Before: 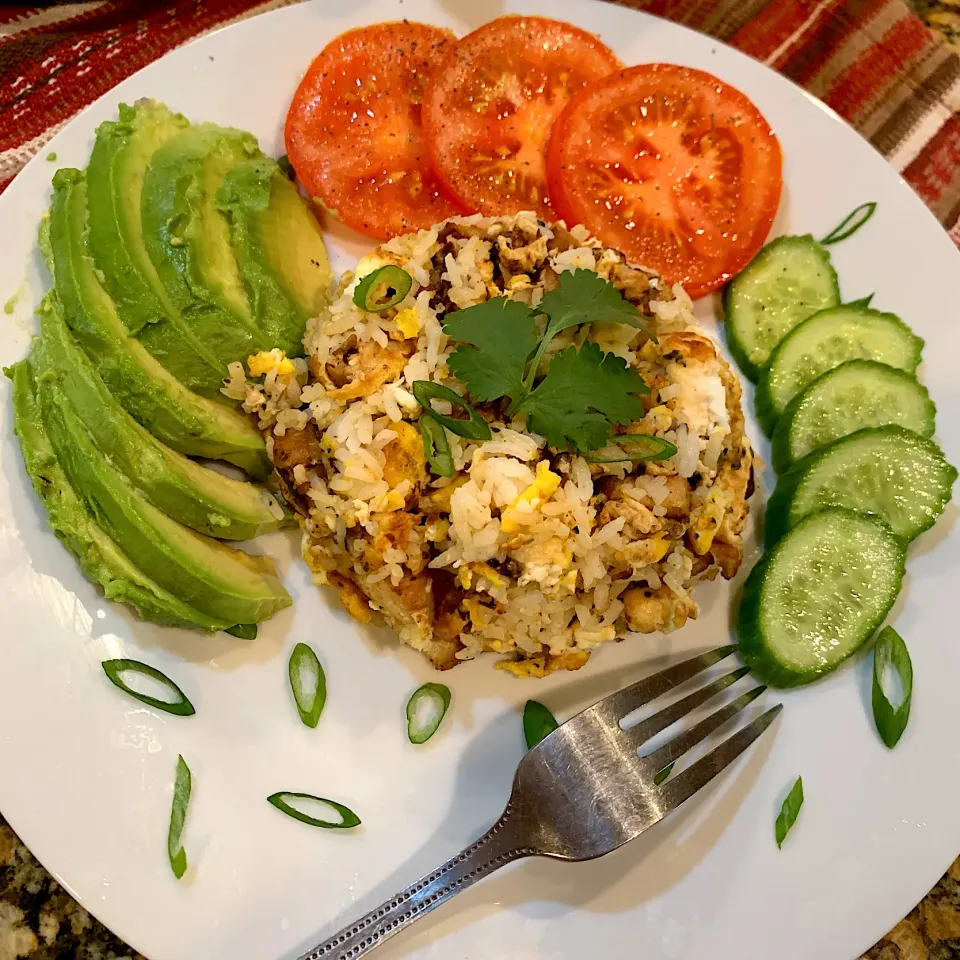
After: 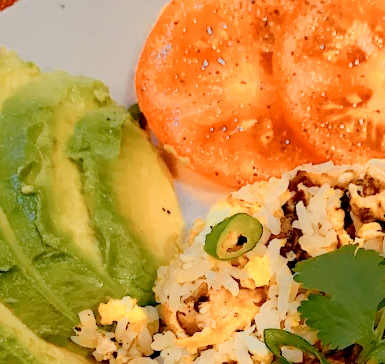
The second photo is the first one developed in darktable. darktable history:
contrast brightness saturation: saturation -0.046
crop: left 15.57%, top 5.461%, right 44.232%, bottom 56.574%
color zones: curves: ch0 [(0.018, 0.548) (0.197, 0.654) (0.425, 0.447) (0.605, 0.658) (0.732, 0.579)]; ch1 [(0.105, 0.531) (0.224, 0.531) (0.386, 0.39) (0.618, 0.456) (0.732, 0.456) (0.956, 0.421)]; ch2 [(0.039, 0.583) (0.215, 0.465) (0.399, 0.544) (0.465, 0.548) (0.614, 0.447) (0.724, 0.43) (0.882, 0.623) (0.956, 0.632)]
filmic rgb: black relative exposure -8.85 EV, white relative exposure 4.99 EV, target black luminance 0%, hardness 3.76, latitude 66.39%, contrast 0.815, highlights saturation mix 10.28%, shadows ↔ highlights balance 20.17%, preserve chrominance no, color science v4 (2020), contrast in shadows soft, contrast in highlights soft
